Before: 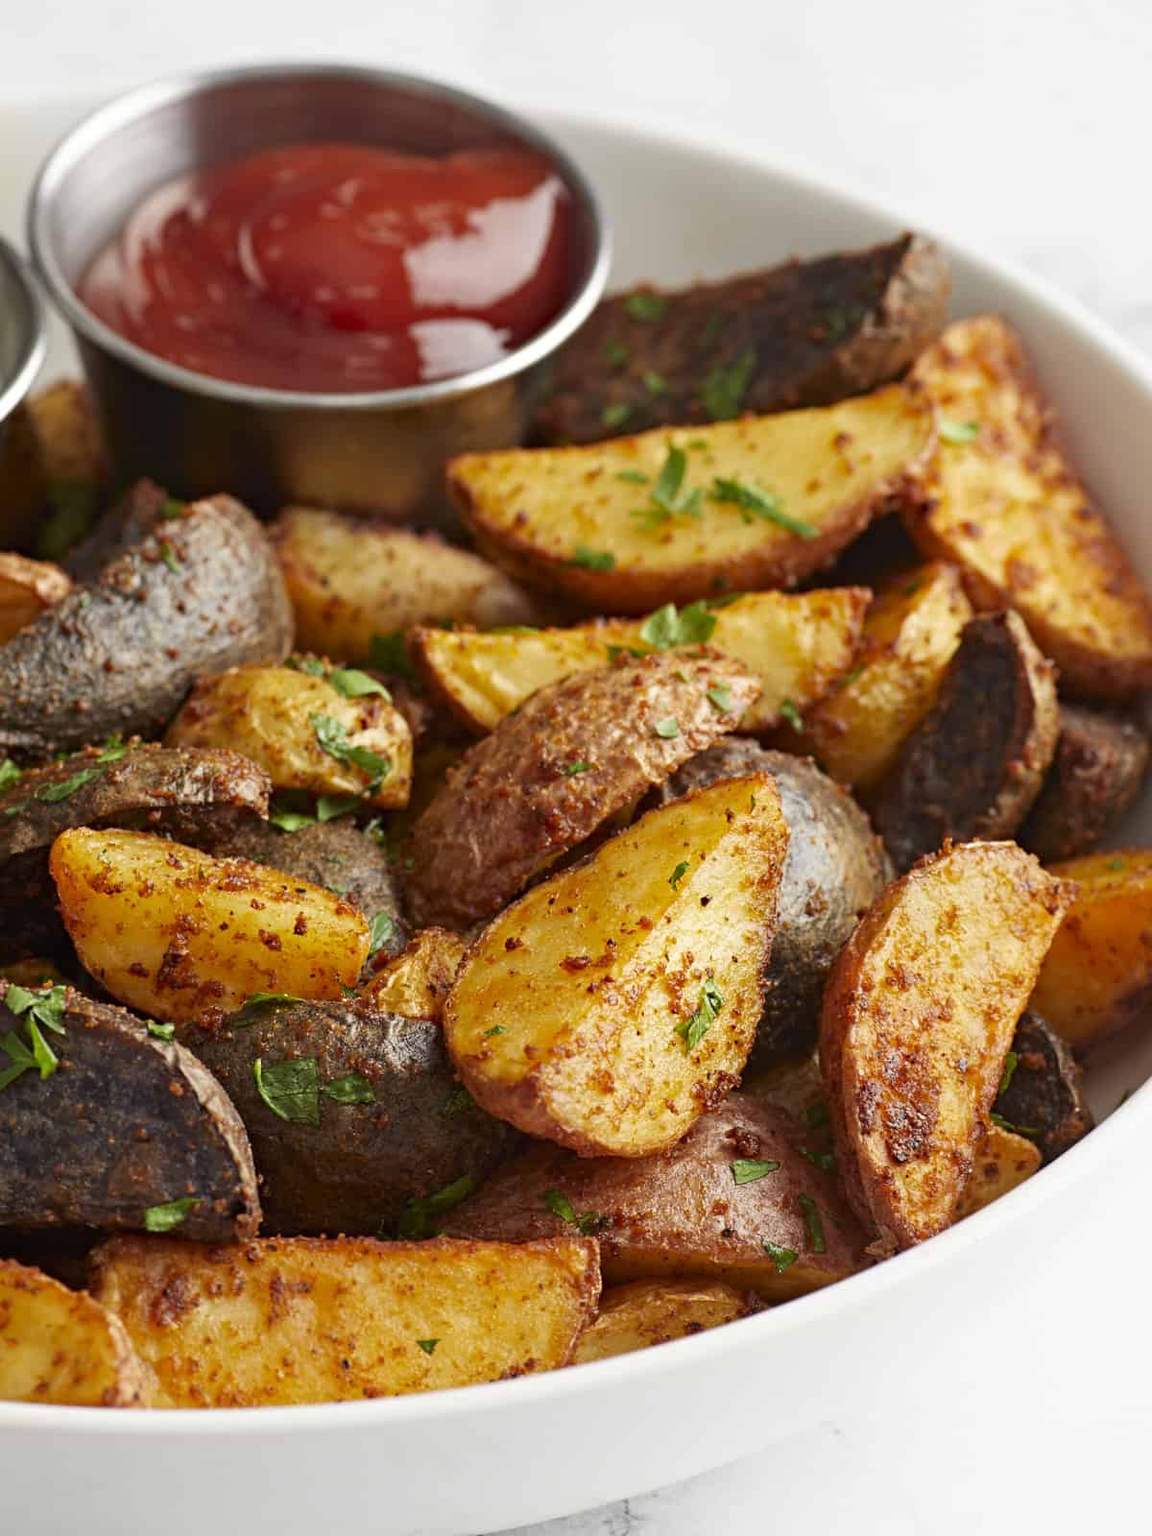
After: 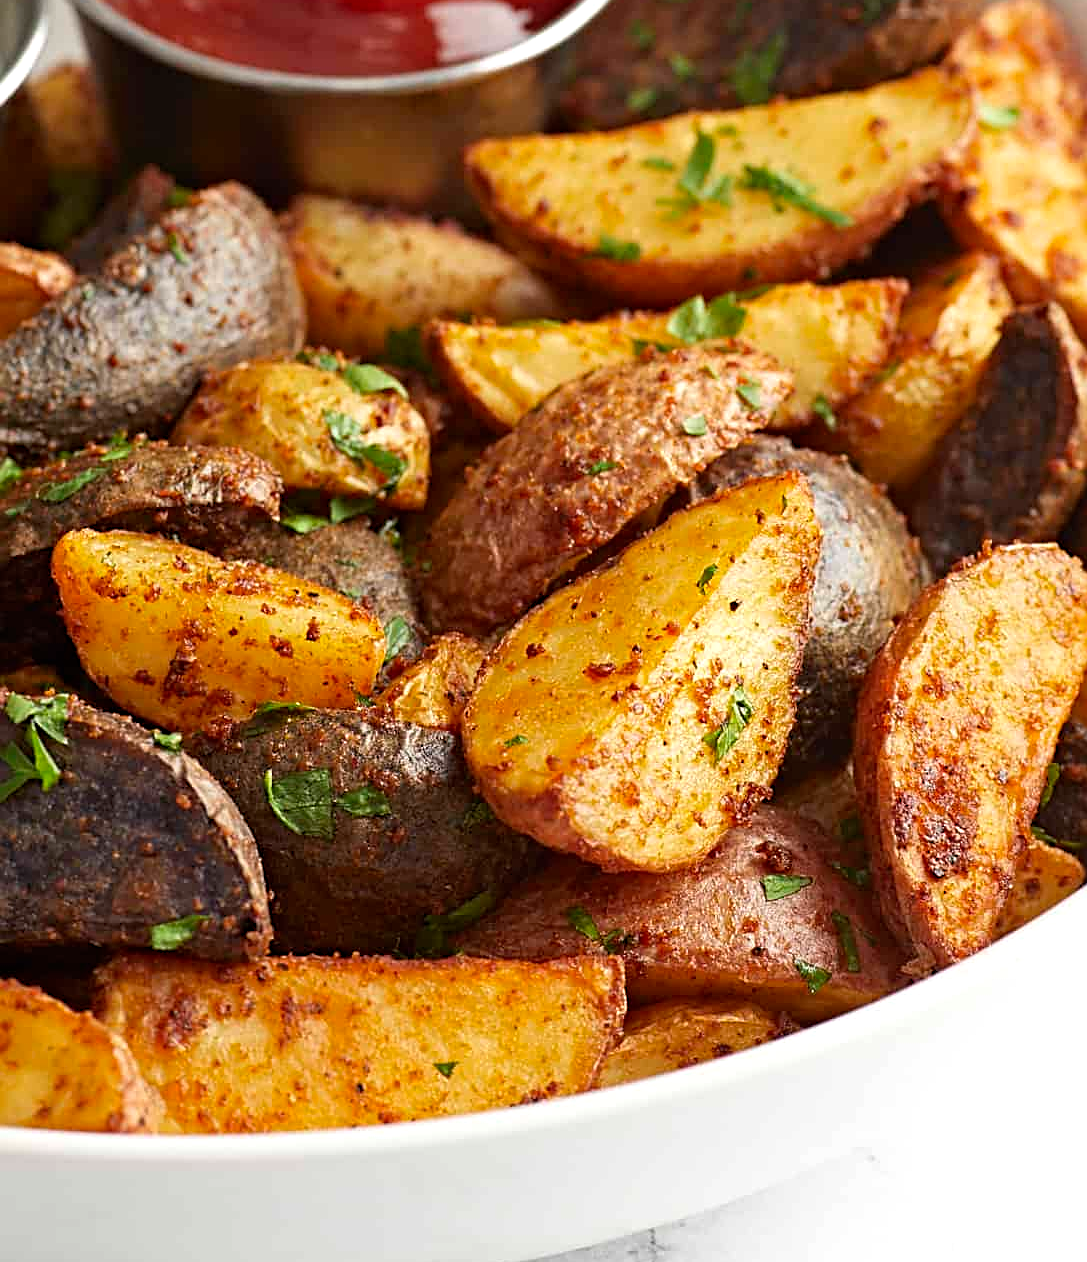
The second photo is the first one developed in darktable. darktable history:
sharpen: on, module defaults
crop: top 20.825%, right 9.401%, bottom 0.292%
levels: black 8.5%, levels [0, 0.474, 0.947]
